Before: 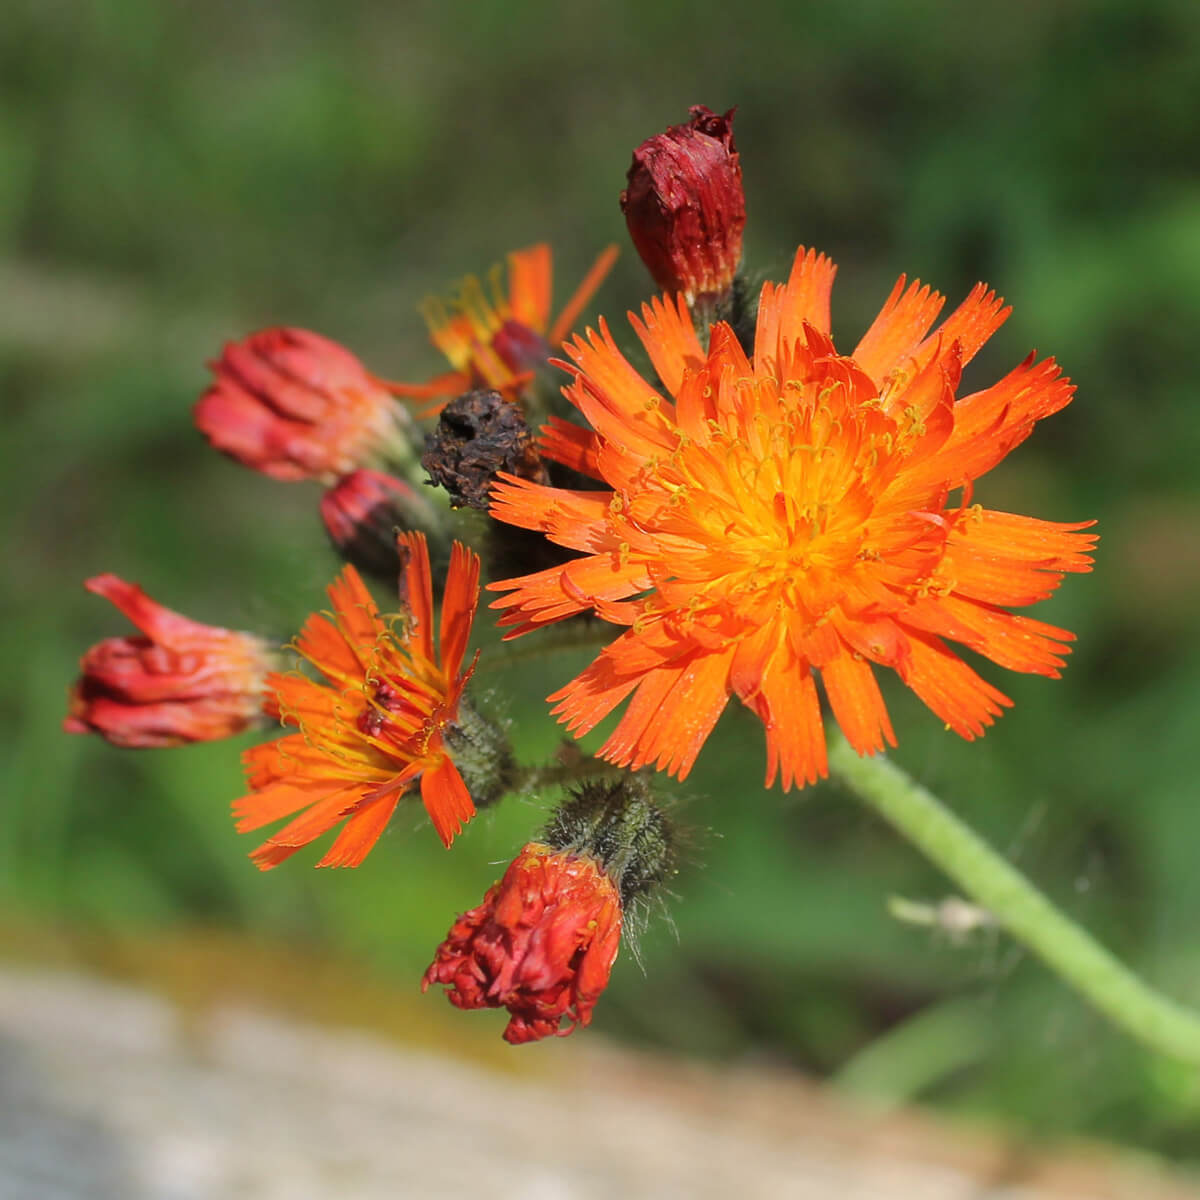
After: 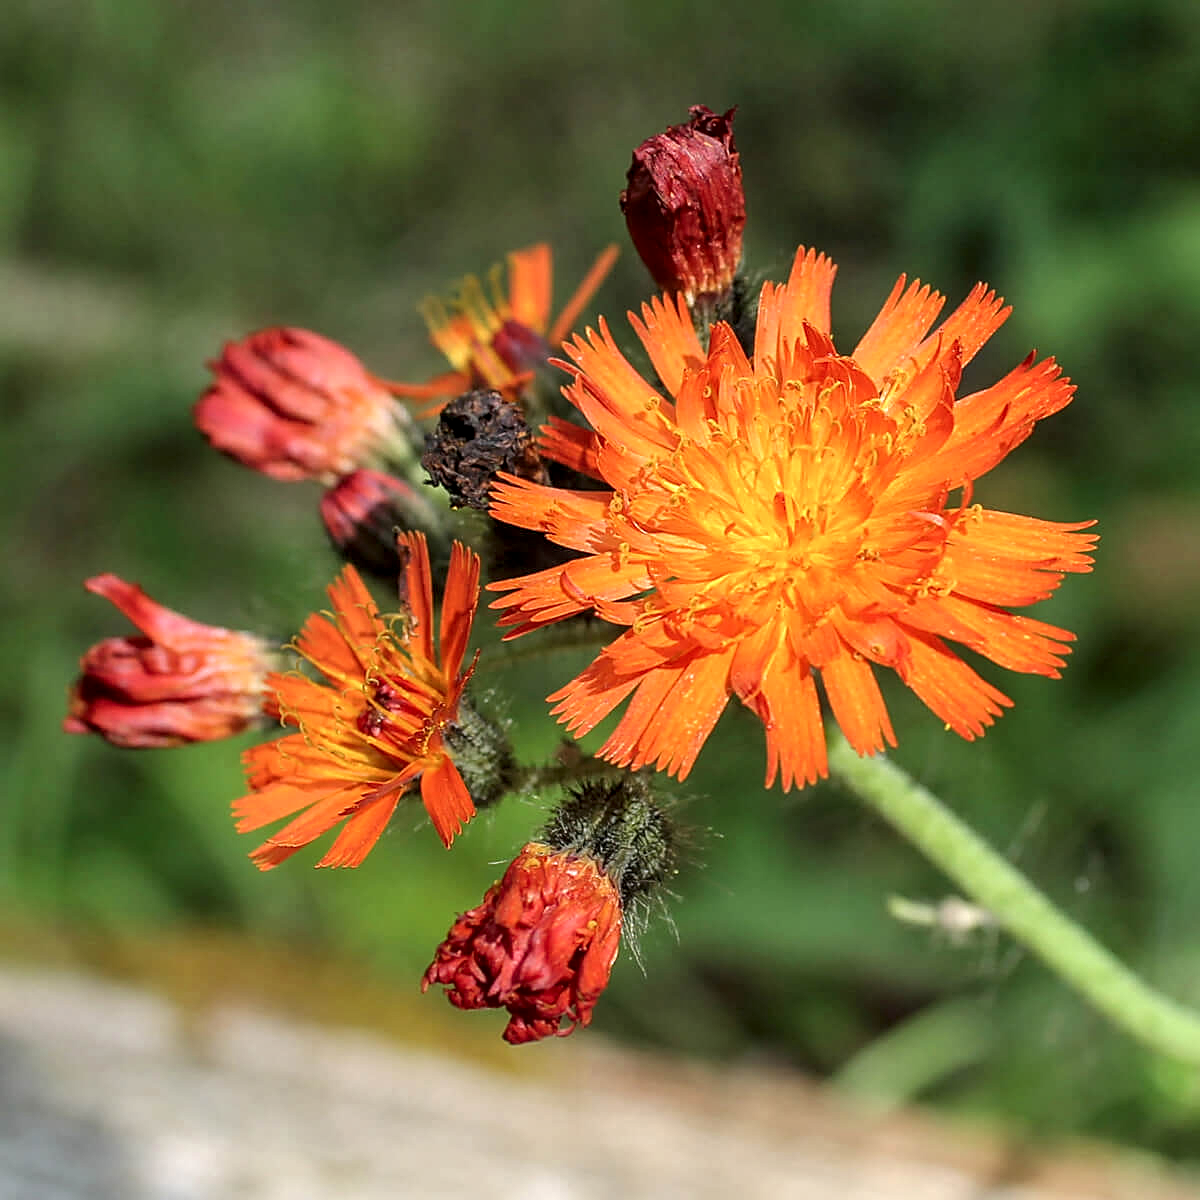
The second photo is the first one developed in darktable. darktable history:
local contrast: detail 154%
sharpen: on, module defaults
